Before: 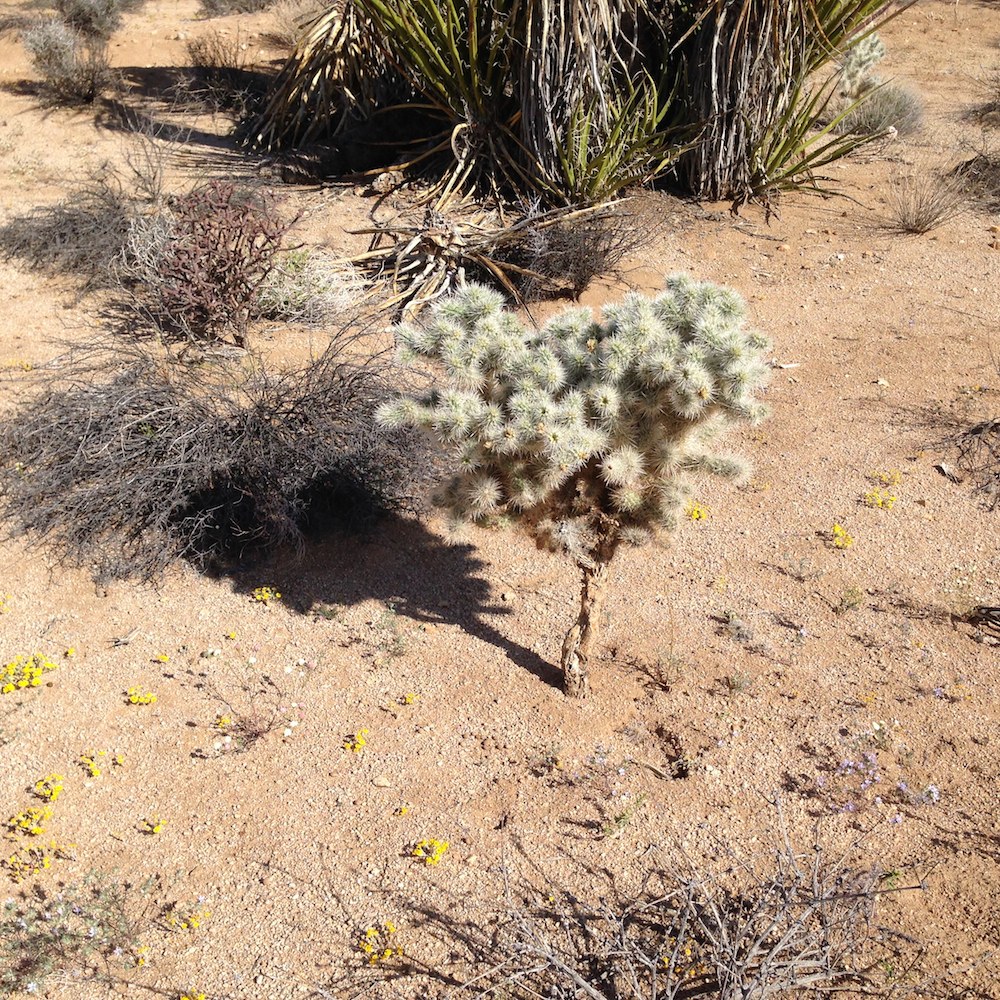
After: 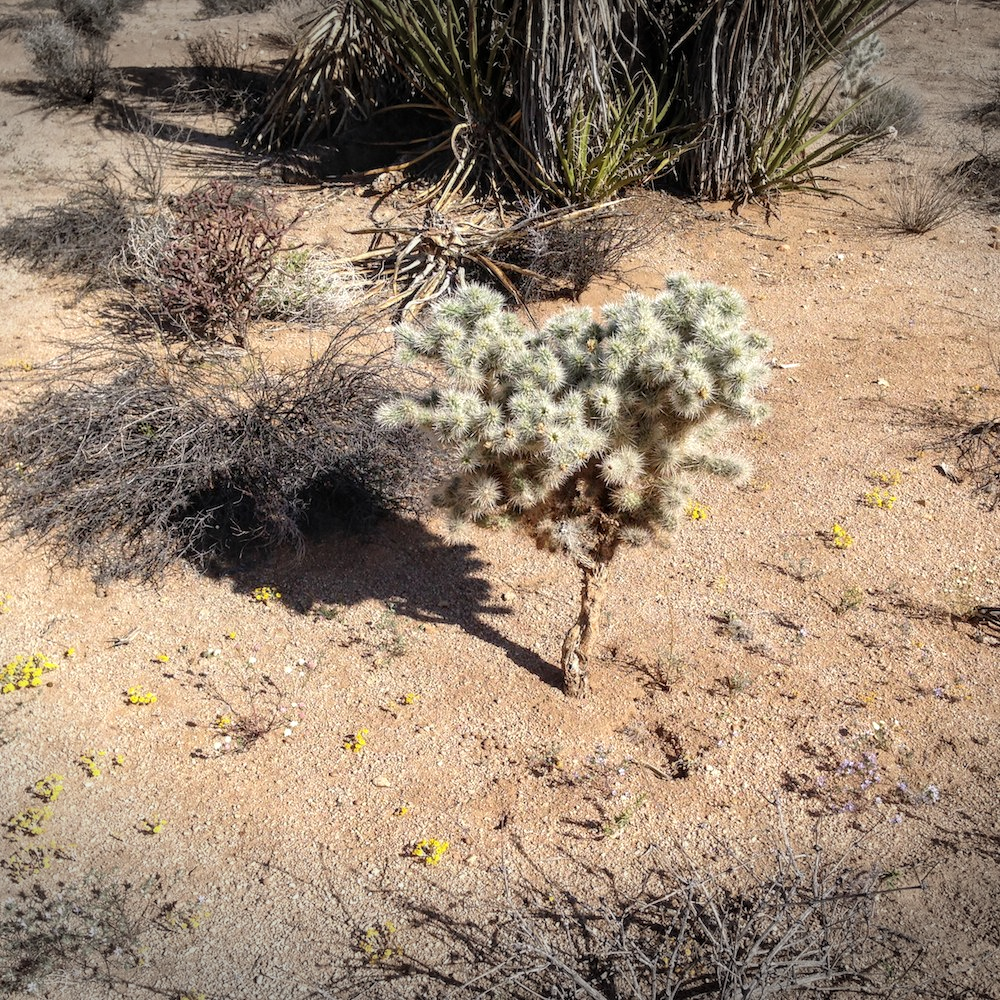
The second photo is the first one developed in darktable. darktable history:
local contrast: on, module defaults
vignetting: fall-off start 100.79%, width/height ratio 1.319, unbound false
